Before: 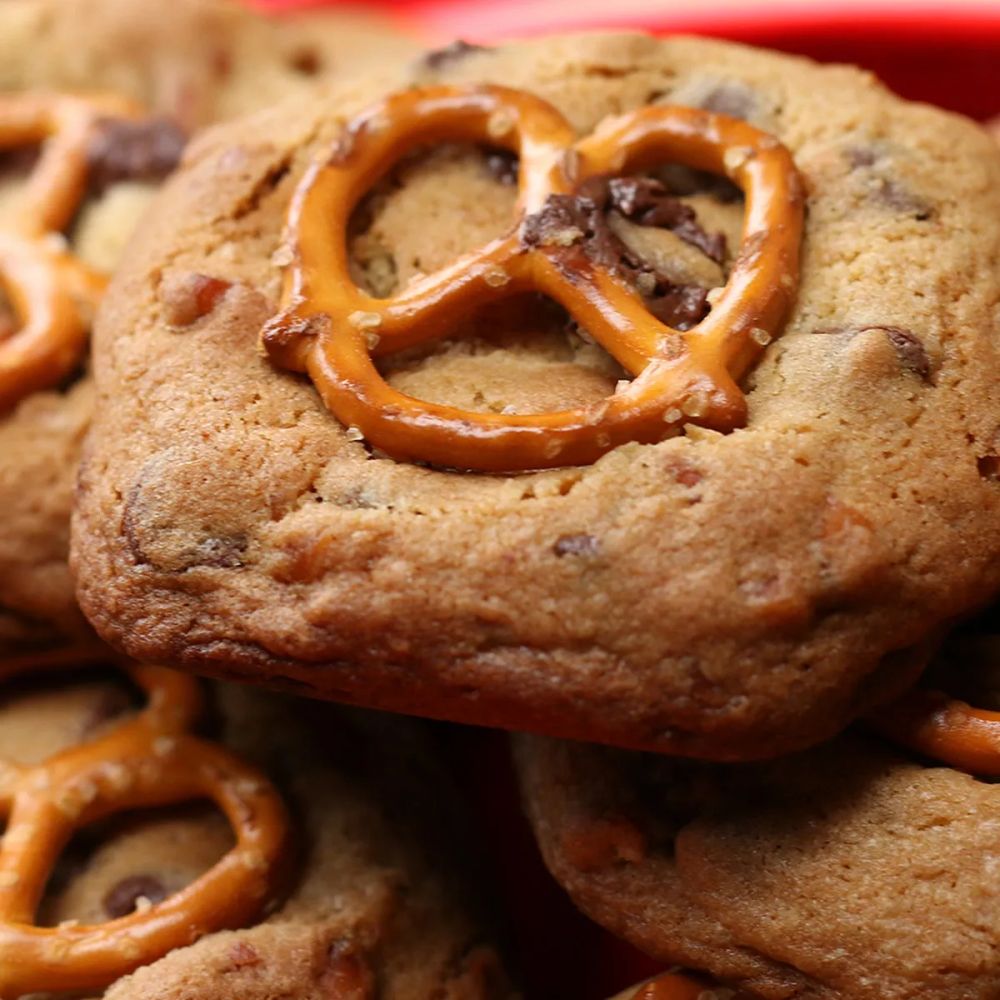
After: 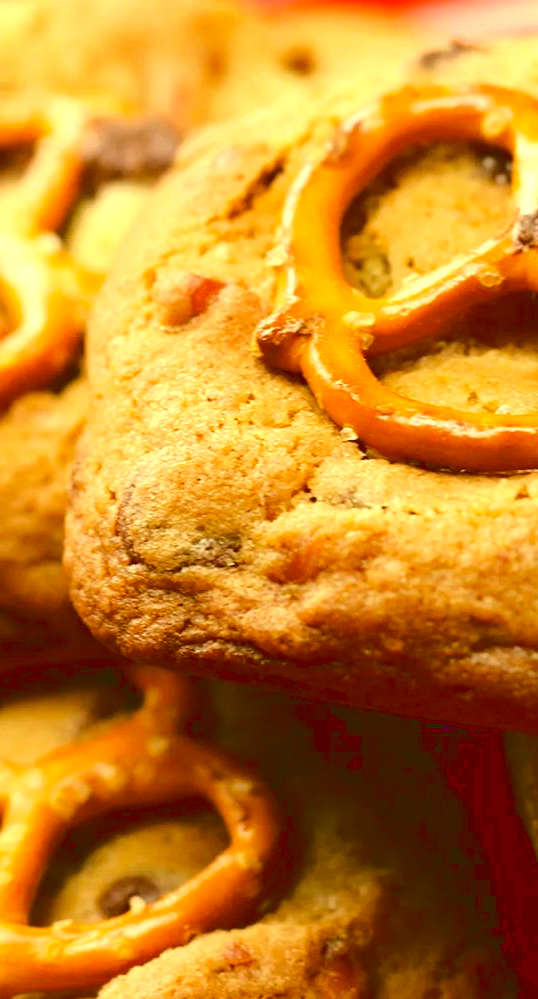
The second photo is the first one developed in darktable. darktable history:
crop: left 0.646%, right 45.457%, bottom 0.088%
exposure: exposure 0.668 EV, compensate highlight preservation false
tone curve: curves: ch0 [(0, 0) (0.003, 0.139) (0.011, 0.14) (0.025, 0.138) (0.044, 0.14) (0.069, 0.149) (0.1, 0.161) (0.136, 0.179) (0.177, 0.203) (0.224, 0.245) (0.277, 0.302) (0.335, 0.382) (0.399, 0.461) (0.468, 0.546) (0.543, 0.614) (0.623, 0.687) (0.709, 0.758) (0.801, 0.84) (0.898, 0.912) (1, 1)], color space Lab, linked channels, preserve colors none
color correction: highlights a* 0.084, highlights b* 29.38, shadows a* -0.282, shadows b* 21.81
